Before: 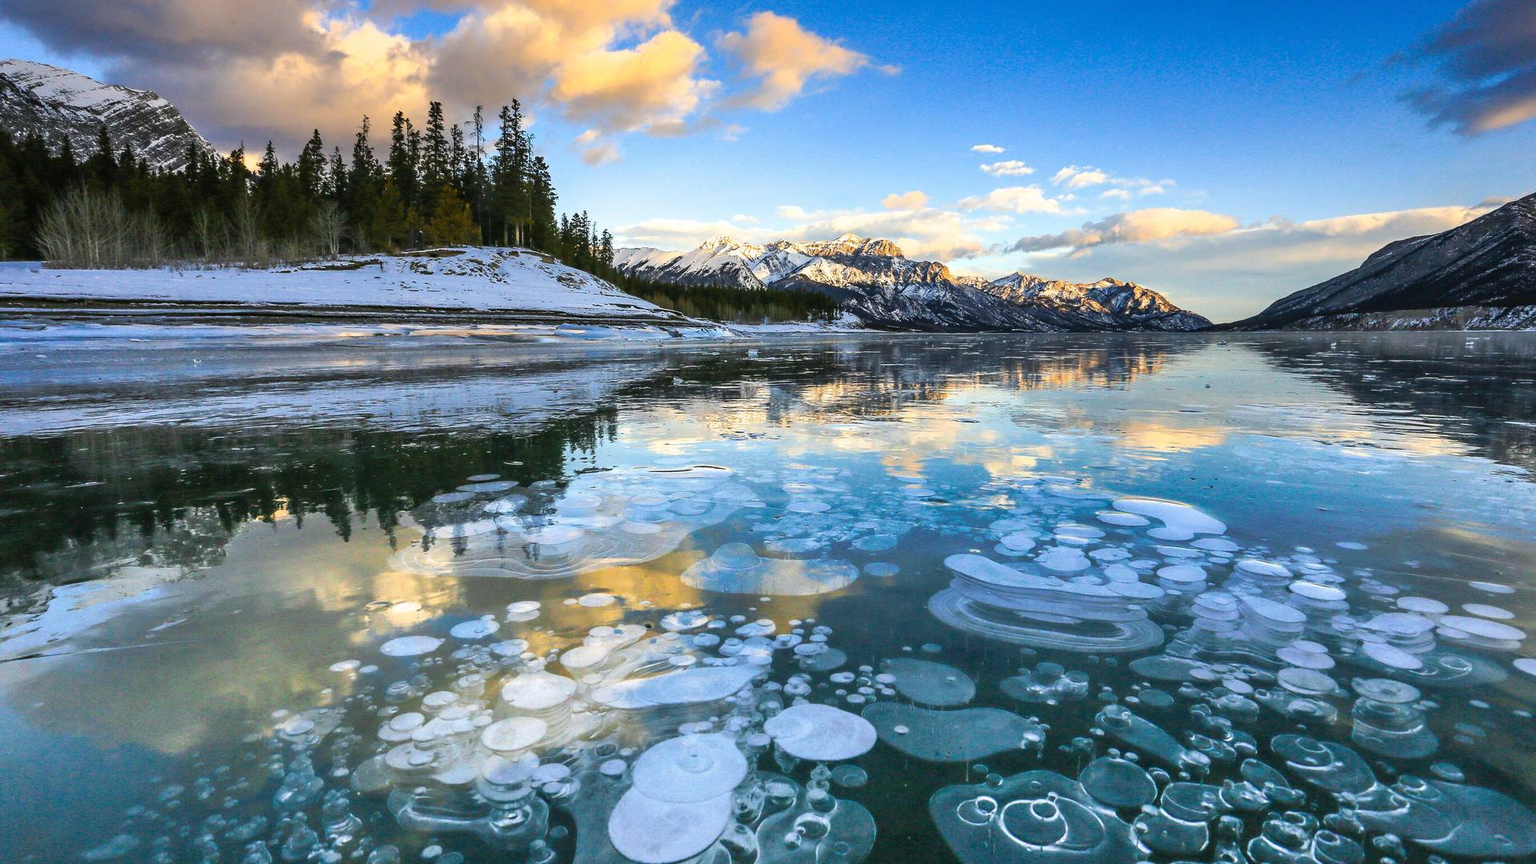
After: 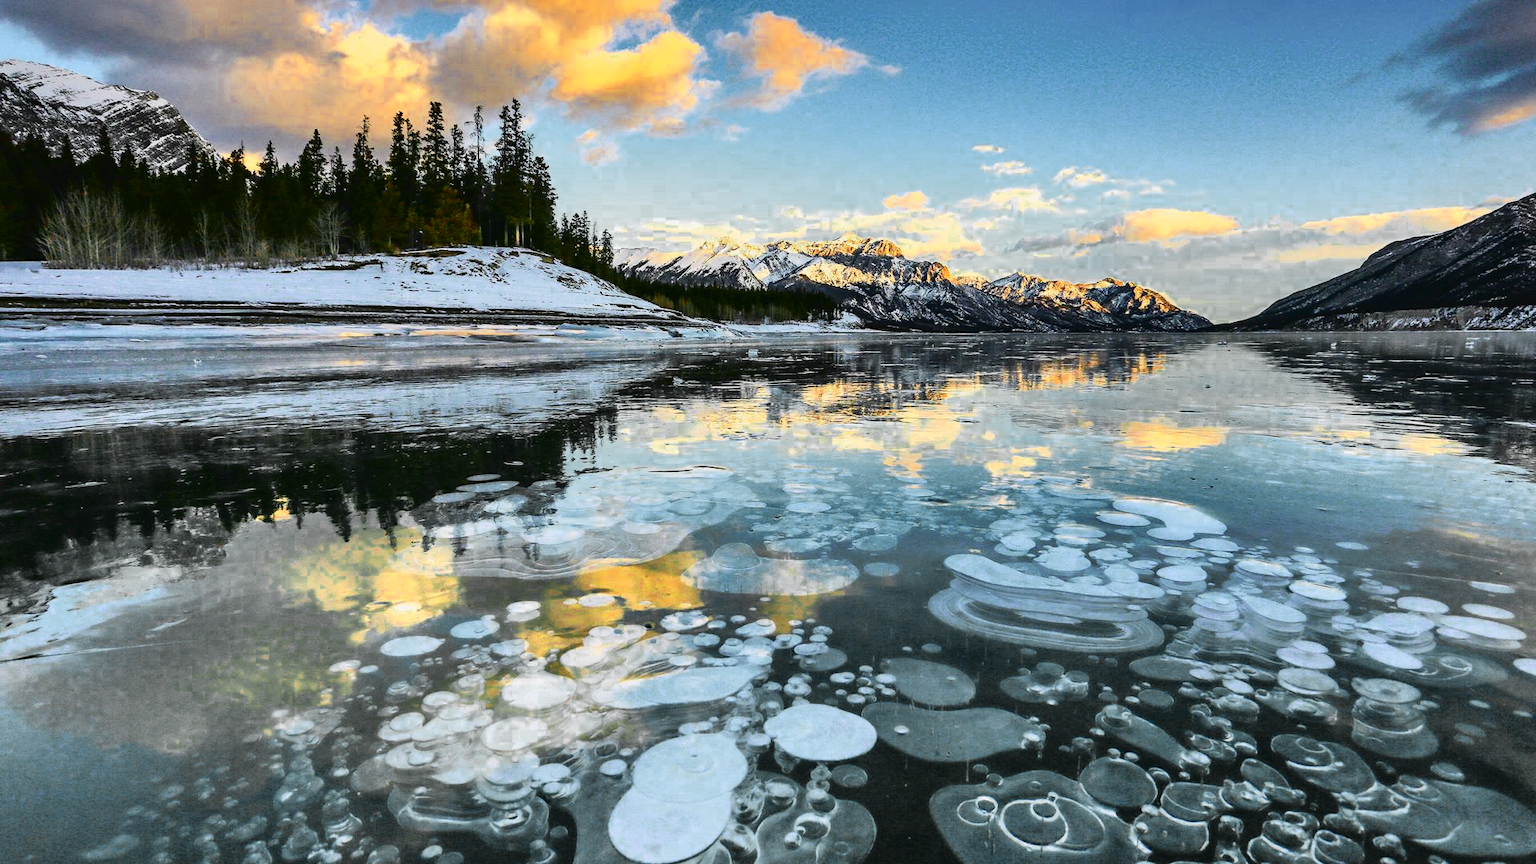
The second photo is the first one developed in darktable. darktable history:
tone curve: curves: ch0 [(0, 0.014) (0.17, 0.099) (0.392, 0.438) (0.725, 0.828) (0.872, 0.918) (1, 0.981)]; ch1 [(0, 0) (0.402, 0.36) (0.488, 0.466) (0.5, 0.499) (0.515, 0.515) (0.574, 0.595) (0.619, 0.65) (0.701, 0.725) (1, 1)]; ch2 [(0, 0) (0.432, 0.422) (0.486, 0.49) (0.503, 0.503) (0.523, 0.554) (0.562, 0.606) (0.644, 0.694) (0.717, 0.753) (1, 0.991)], color space Lab, independent channels
color zones: curves: ch0 [(0.035, 0.242) (0.25, 0.5) (0.384, 0.214) (0.488, 0.255) (0.75, 0.5)]; ch1 [(0.063, 0.379) (0.25, 0.5) (0.354, 0.201) (0.489, 0.085) (0.729, 0.271)]; ch2 [(0.25, 0.5) (0.38, 0.517) (0.442, 0.51) (0.735, 0.456)]
shadows and highlights: shadows 40, highlights -54, highlights color adjustment 46%, low approximation 0.01, soften with gaussian
